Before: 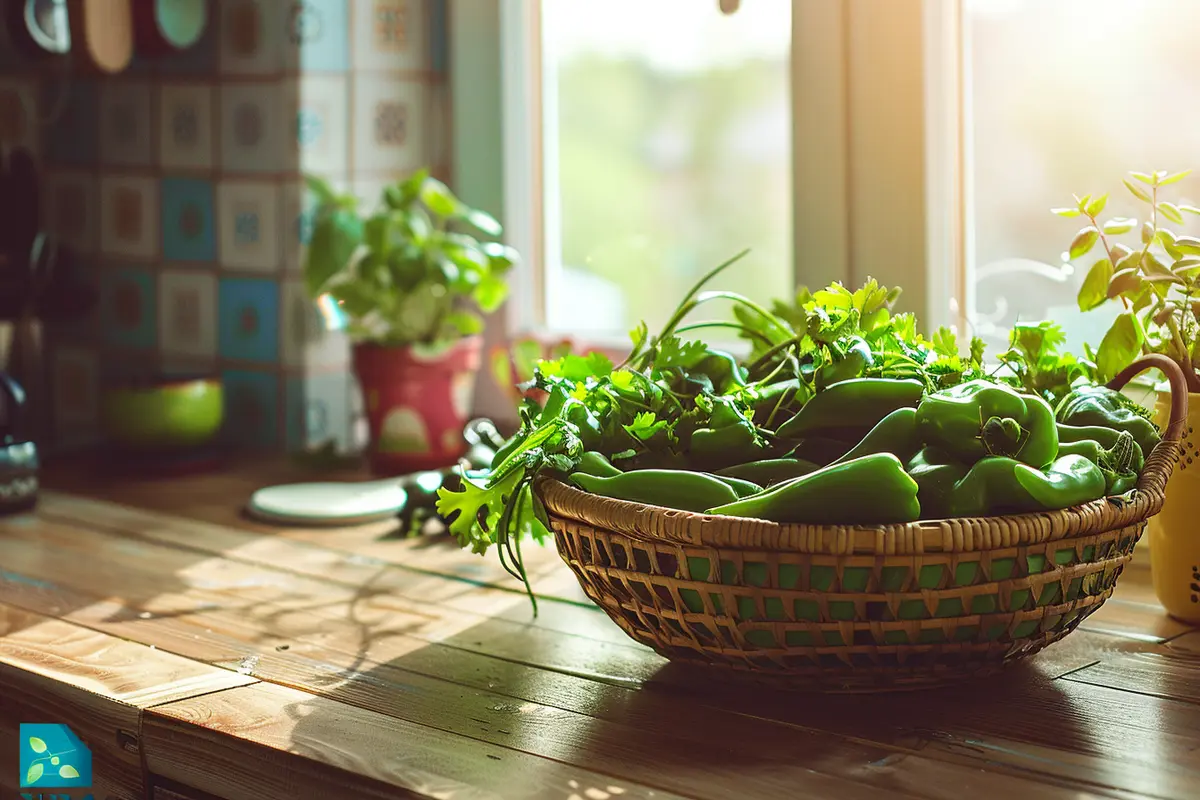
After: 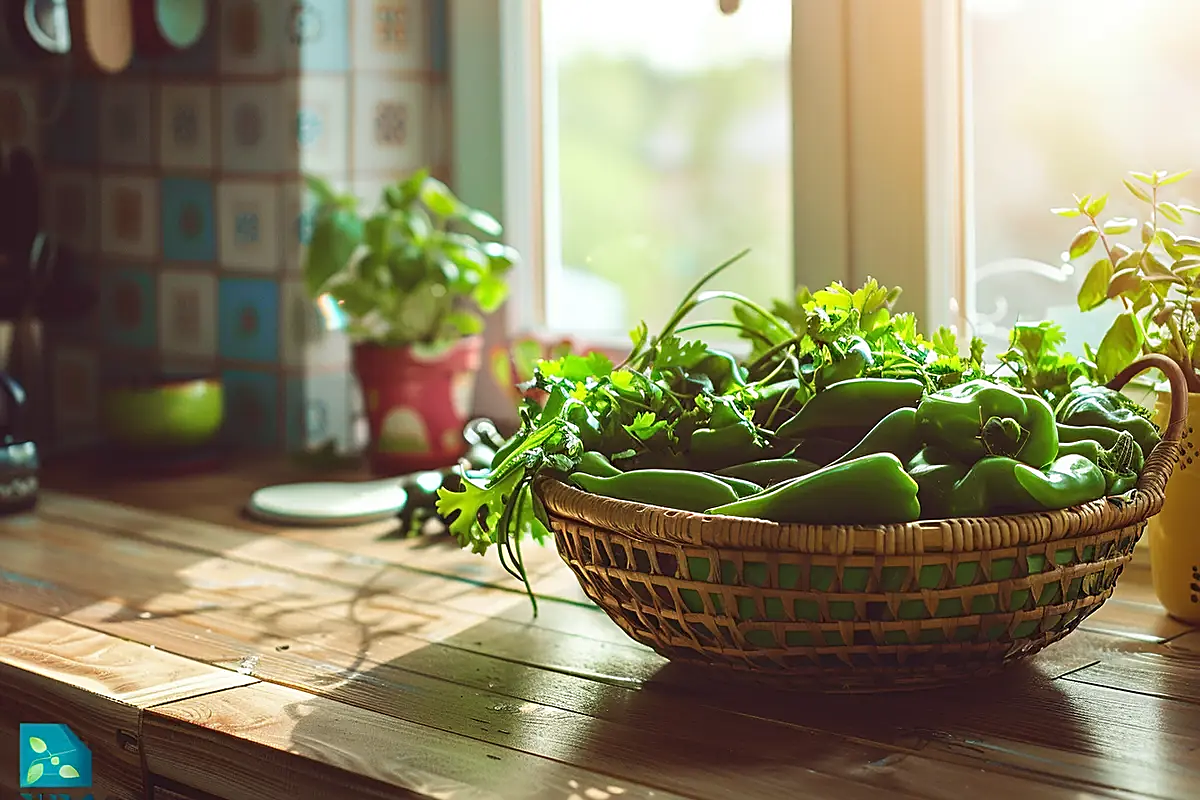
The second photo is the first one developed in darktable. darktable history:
sharpen: radius 1.925
